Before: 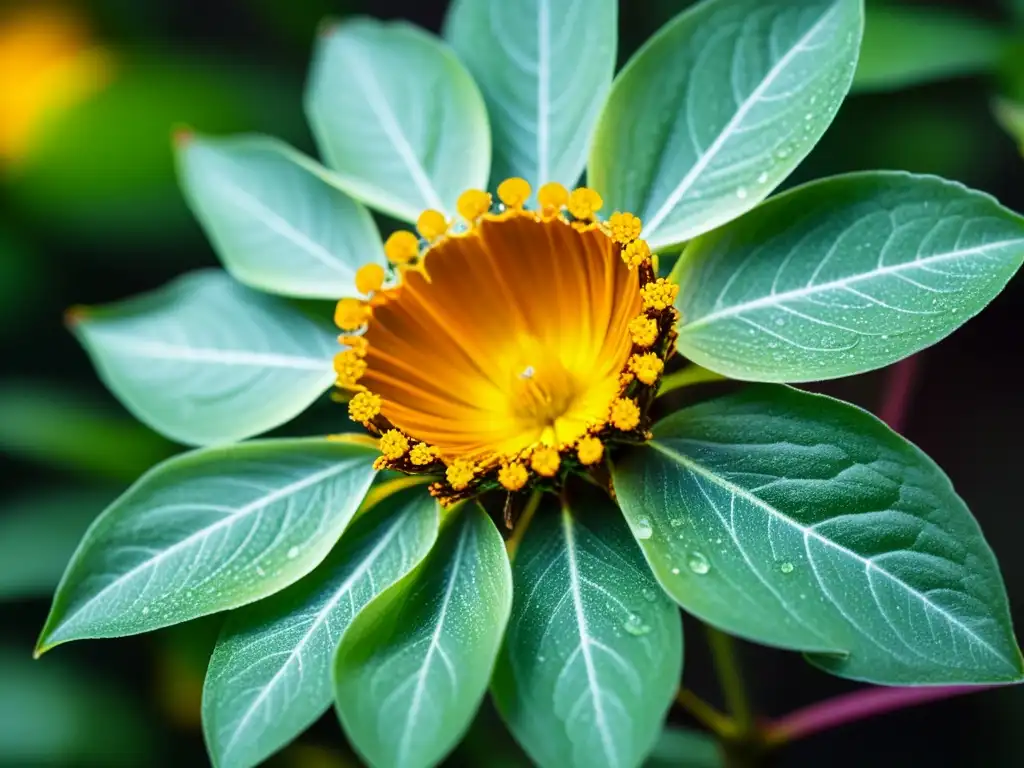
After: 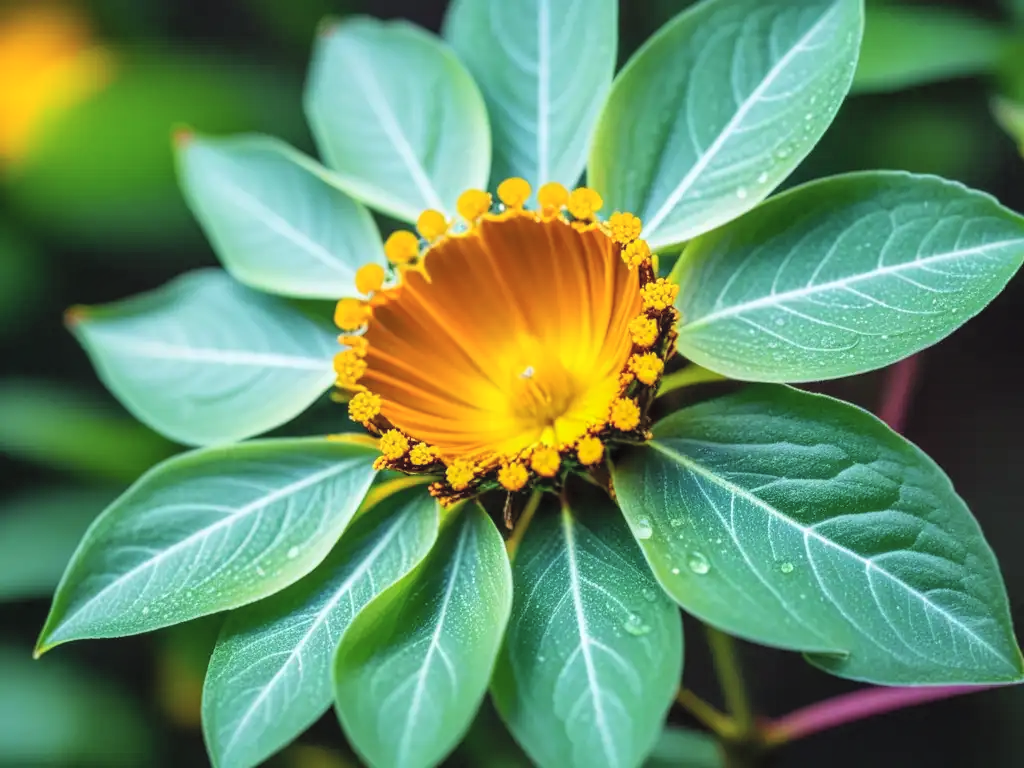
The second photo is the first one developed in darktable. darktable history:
contrast brightness saturation: brightness 0.151
local contrast: detail 114%
